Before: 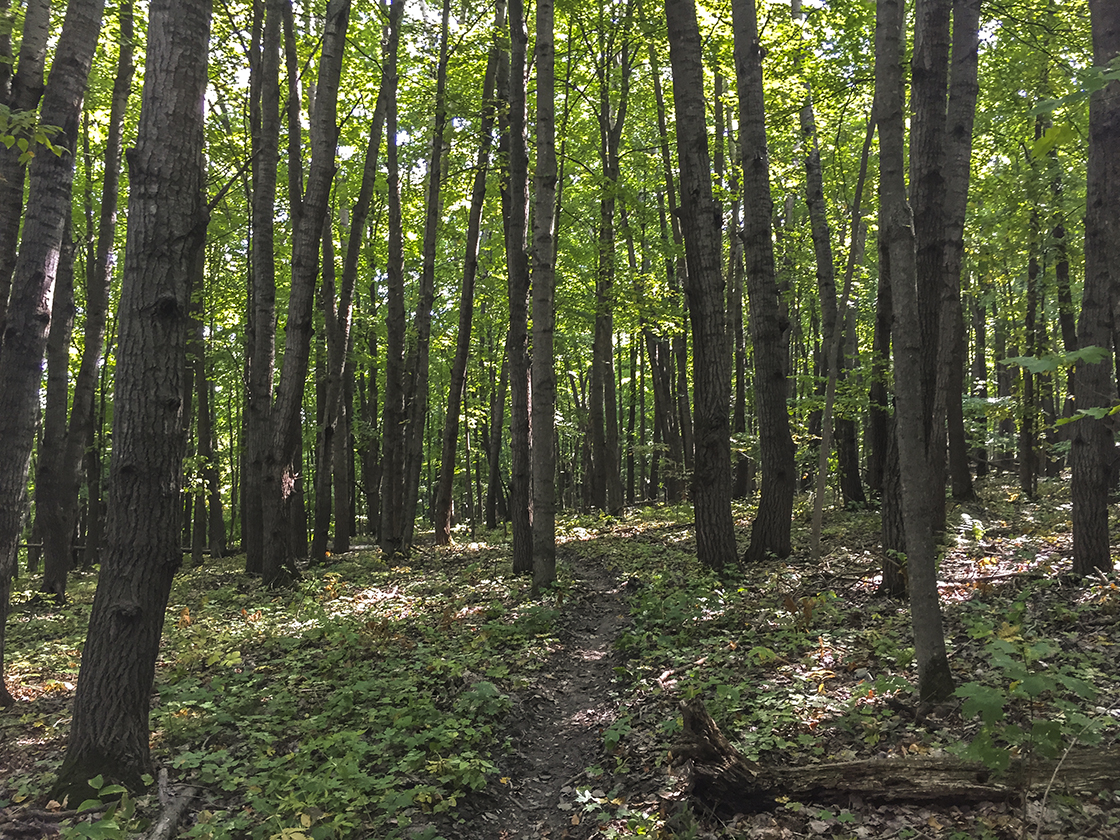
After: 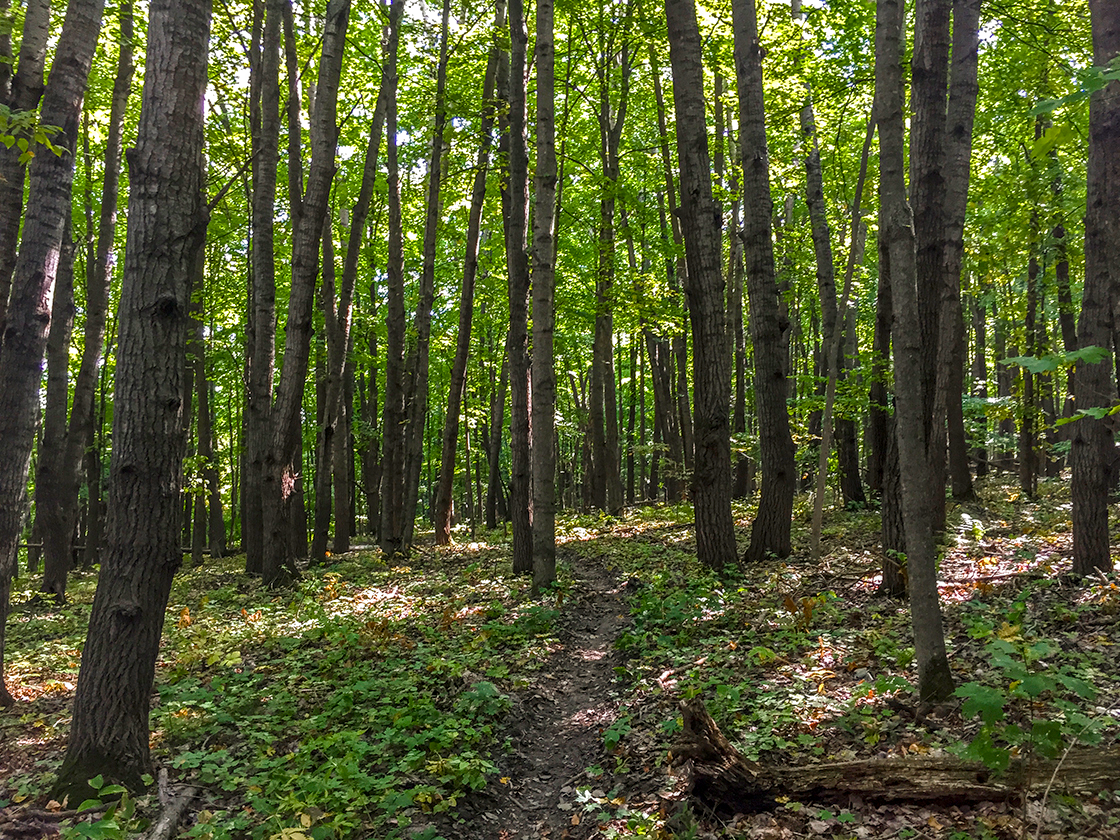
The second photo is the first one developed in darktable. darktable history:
local contrast: detail 130%
color balance rgb: perceptual saturation grading › global saturation 20%, perceptual saturation grading › highlights -25%, perceptual saturation grading › shadows 50%
